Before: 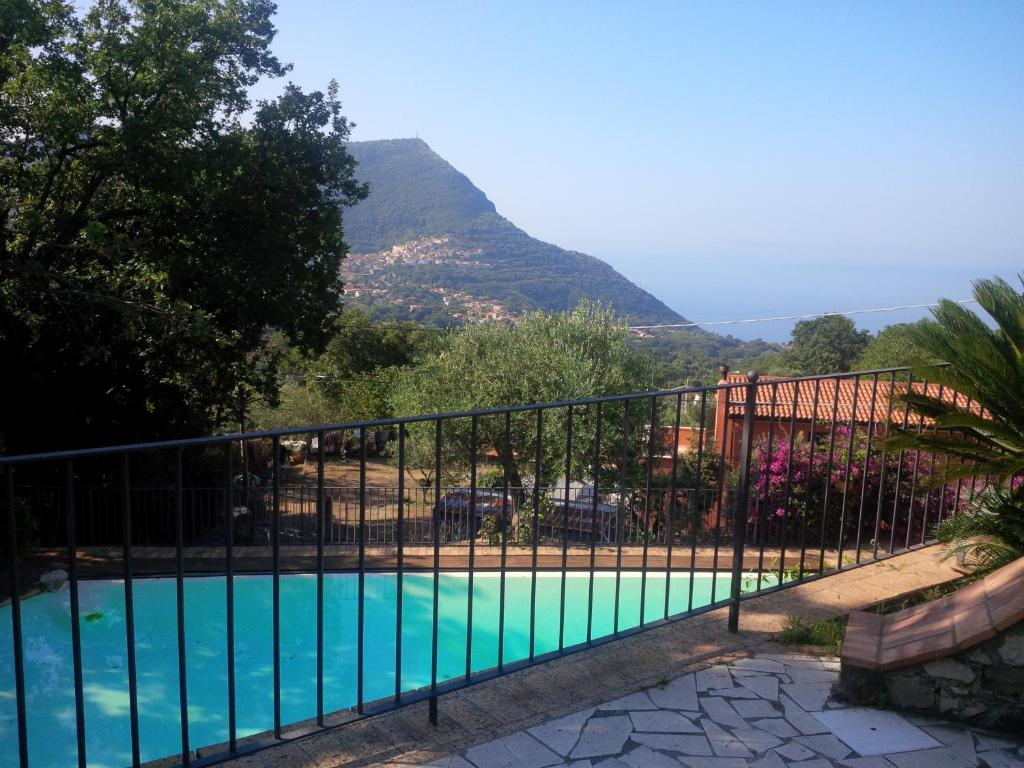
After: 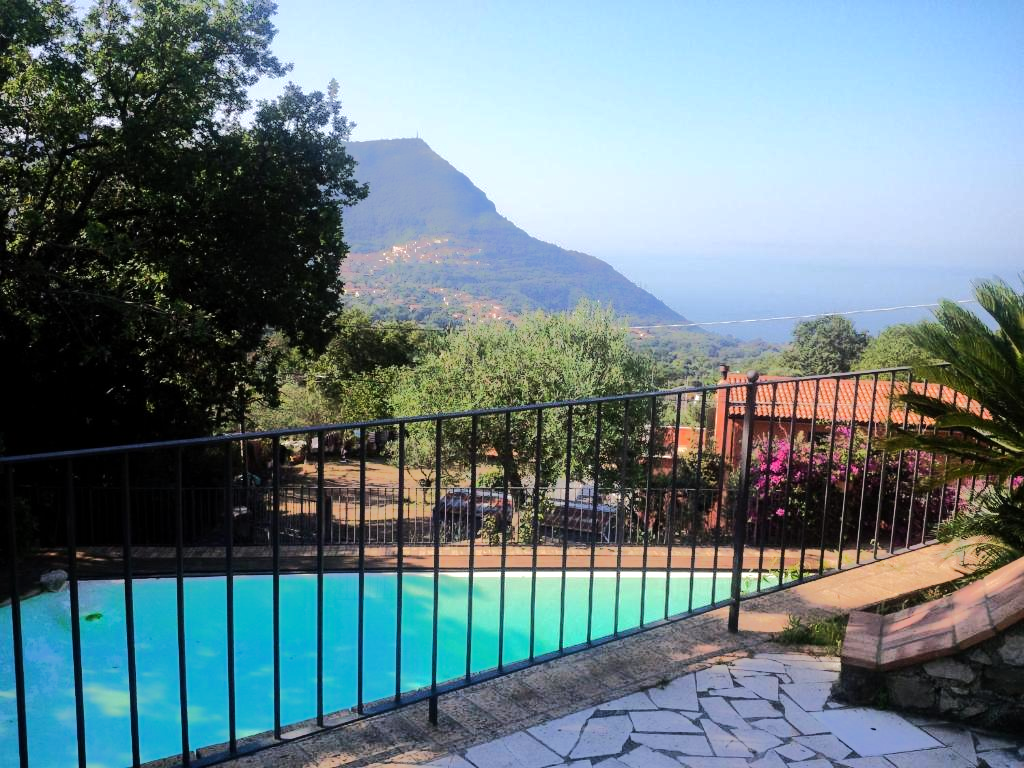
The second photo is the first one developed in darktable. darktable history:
levels: levels [0, 0.476, 0.951]
tone equalizer: -8 EV -0.511 EV, -7 EV -0.317 EV, -6 EV -0.086 EV, -5 EV 0.445 EV, -4 EV 0.989 EV, -3 EV 0.811 EV, -2 EV -0.013 EV, -1 EV 0.14 EV, +0 EV -0.028 EV, edges refinement/feathering 500, mask exposure compensation -1.57 EV, preserve details no
